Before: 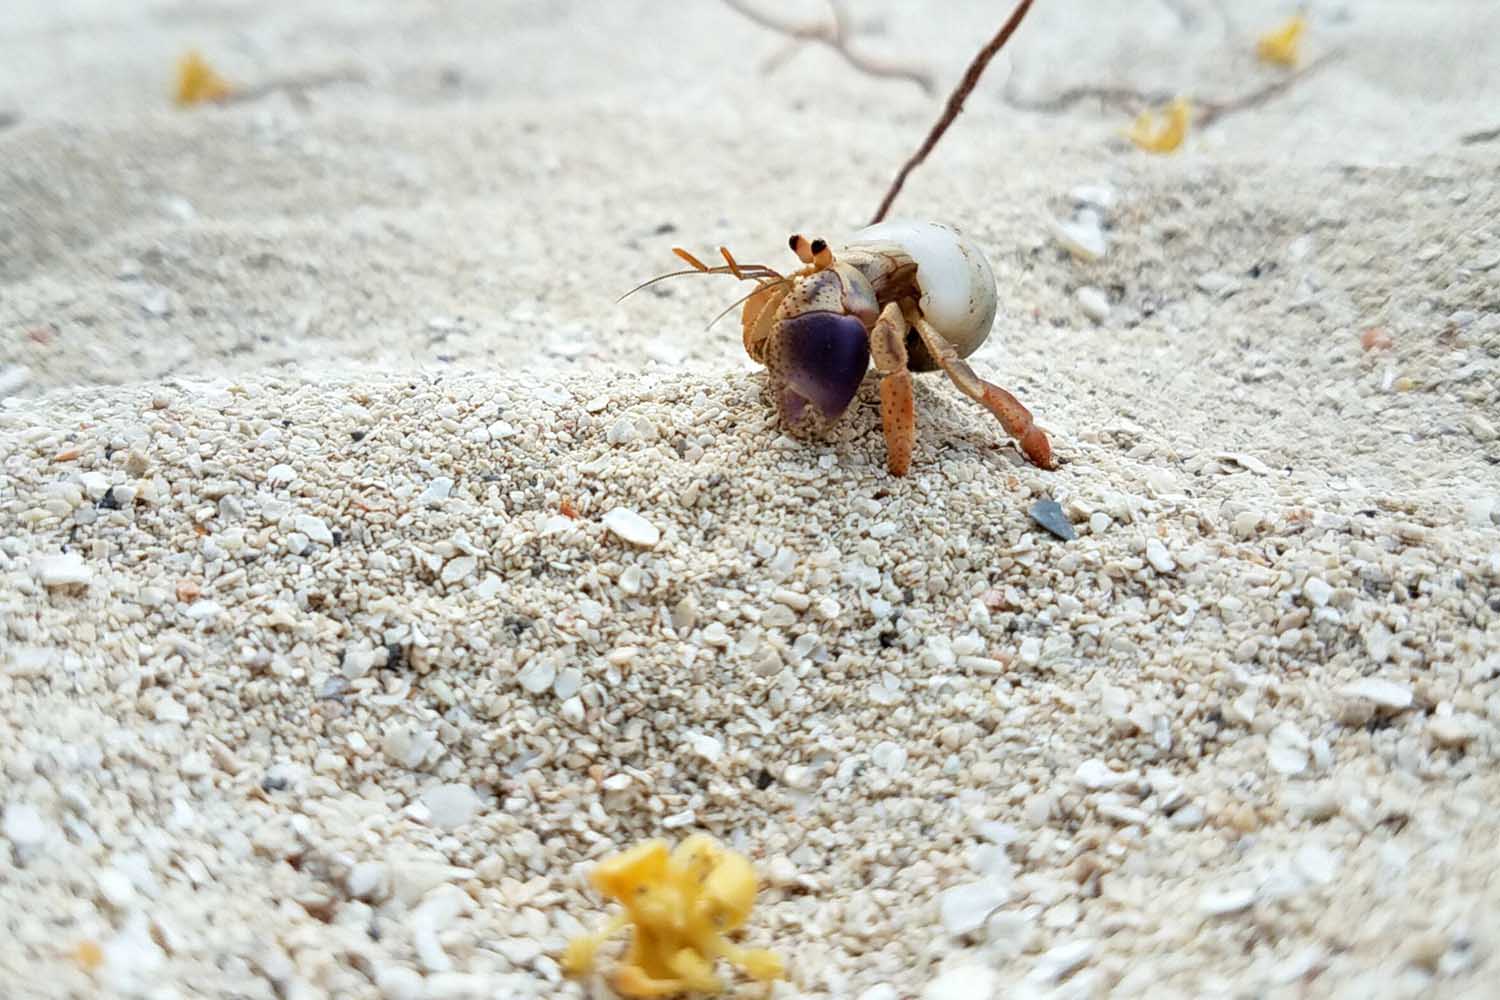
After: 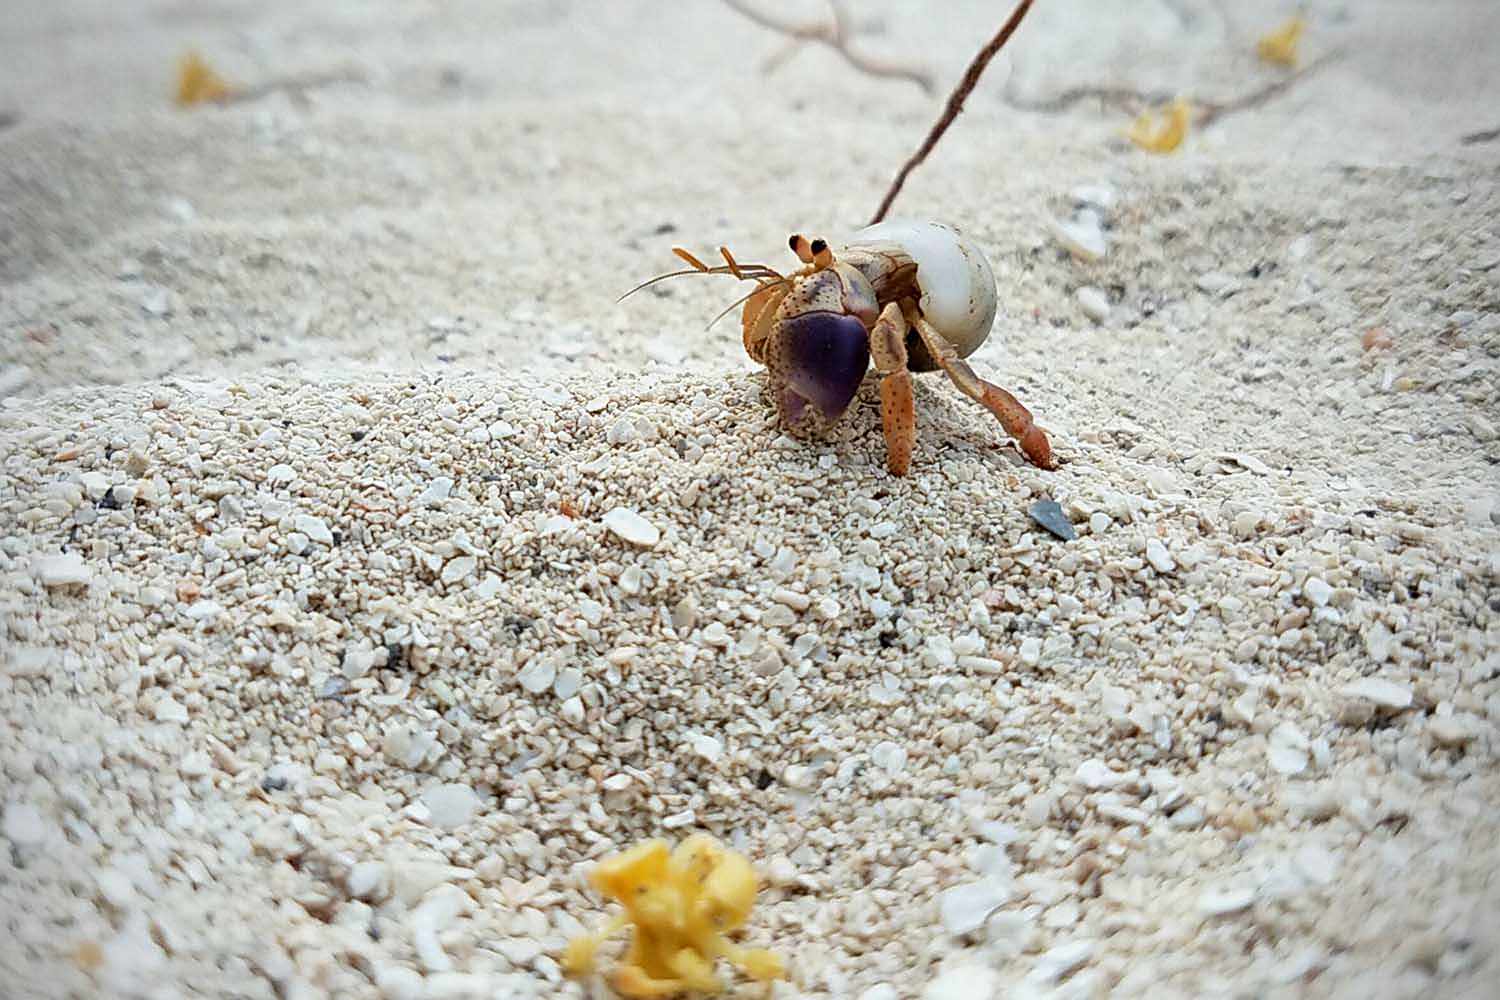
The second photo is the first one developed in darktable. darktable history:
vignetting: on, module defaults
exposure: exposure -0.155 EV, compensate highlight preservation false
sharpen: on, module defaults
